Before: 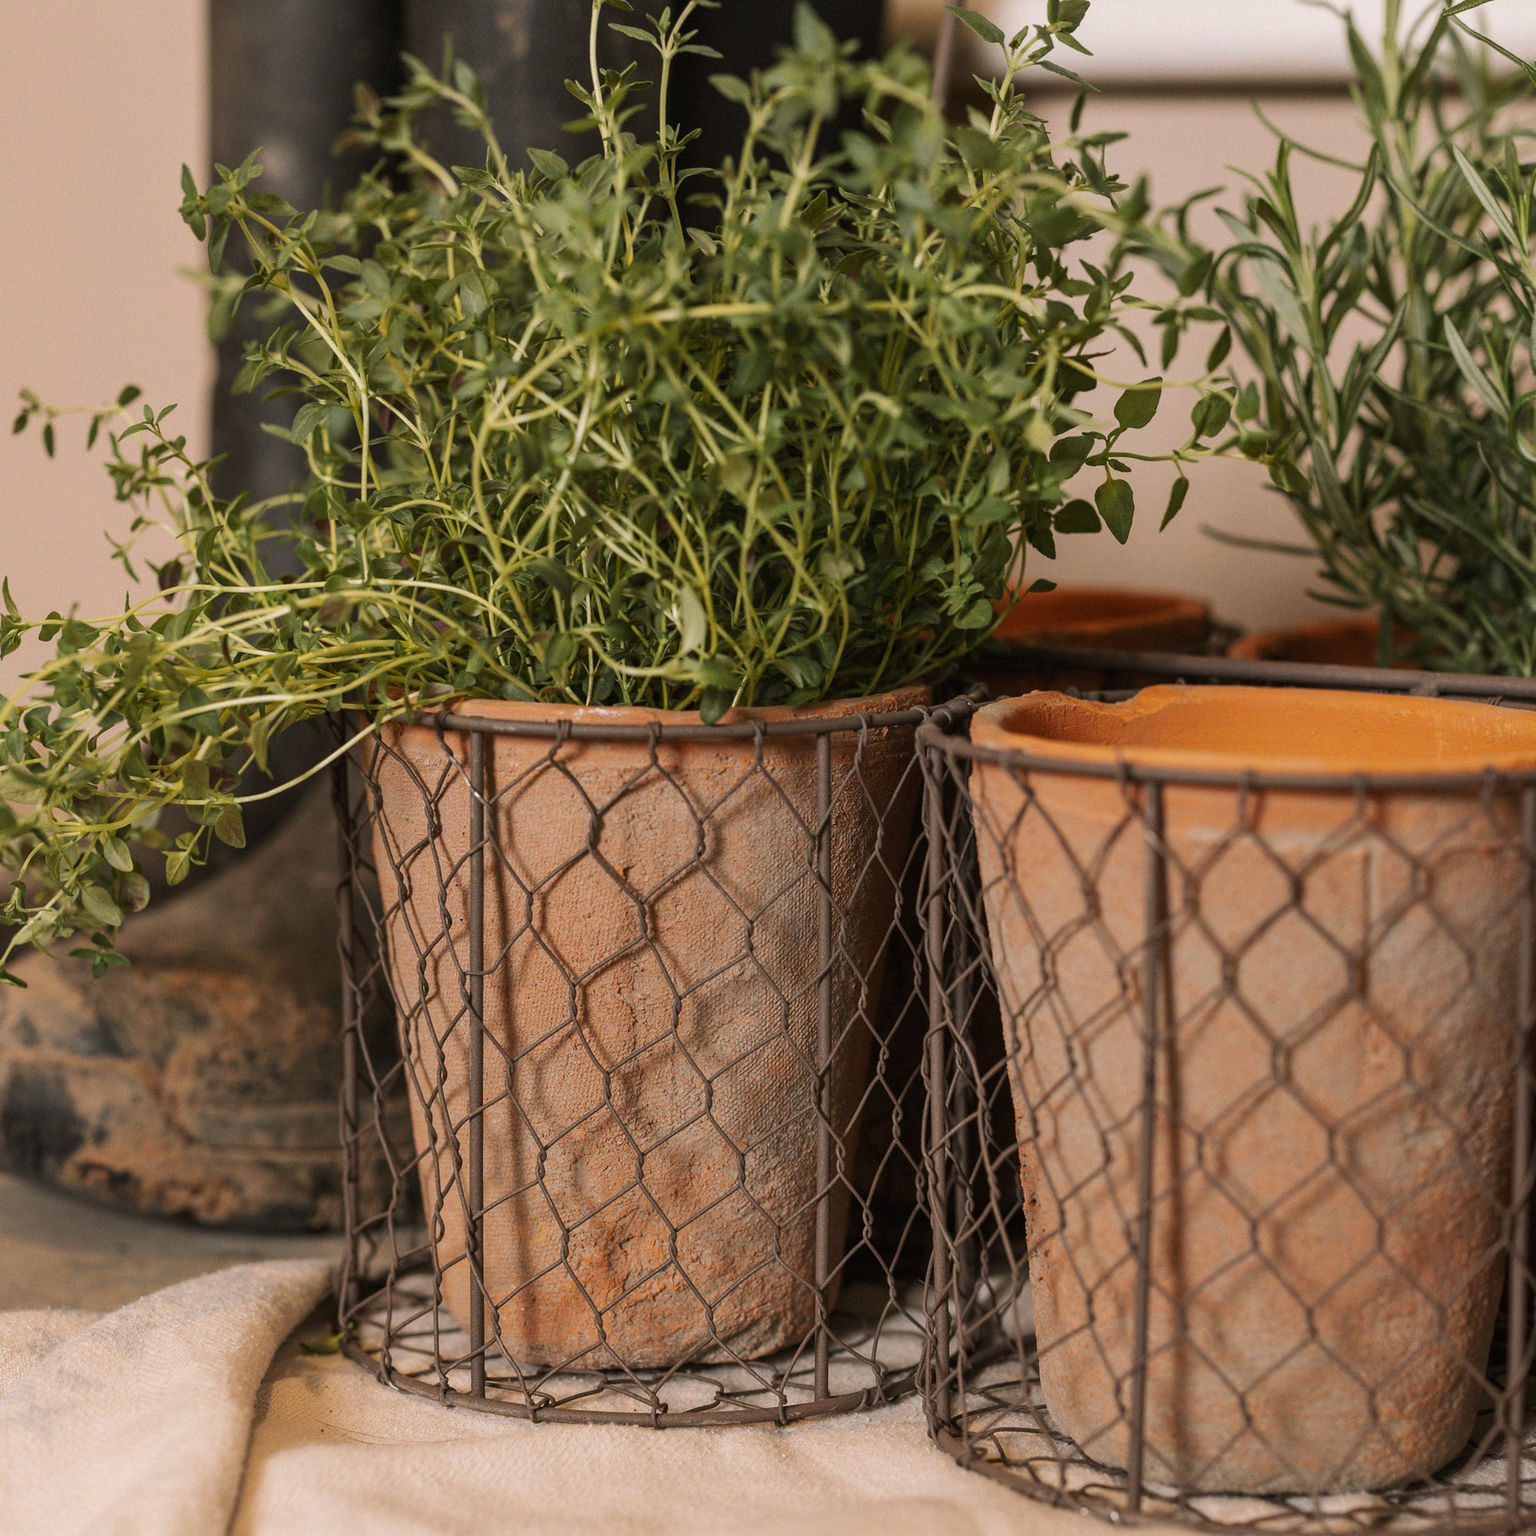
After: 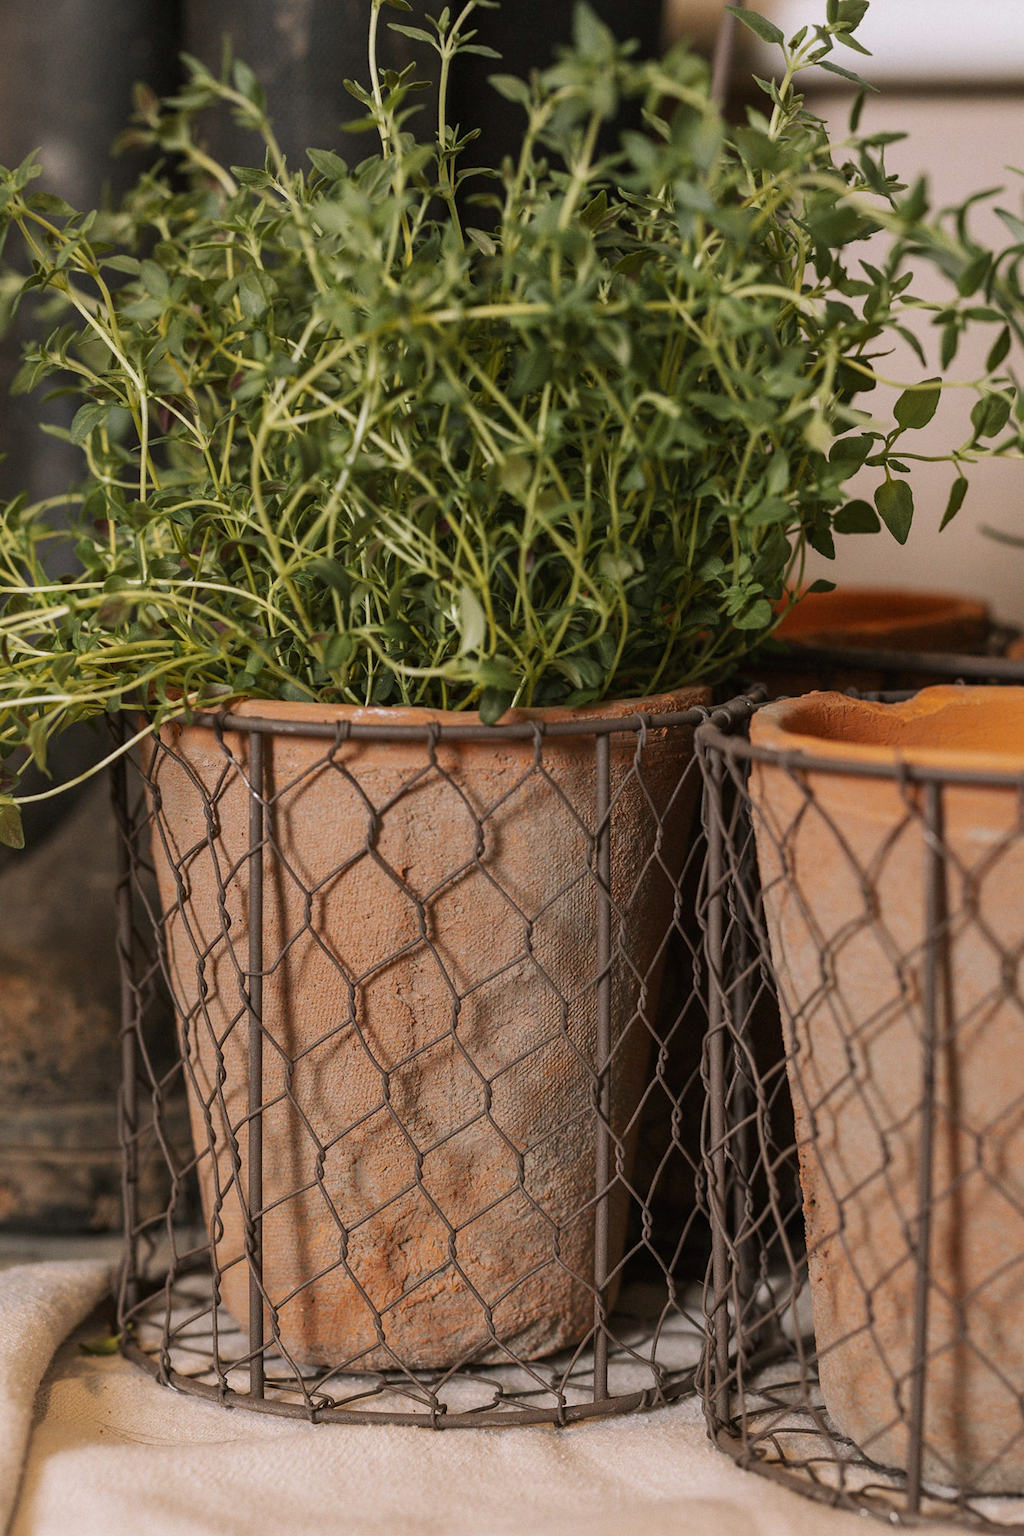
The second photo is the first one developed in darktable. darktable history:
crop and rotate: left 14.436%, right 18.898%
white balance: red 0.974, blue 1.044
